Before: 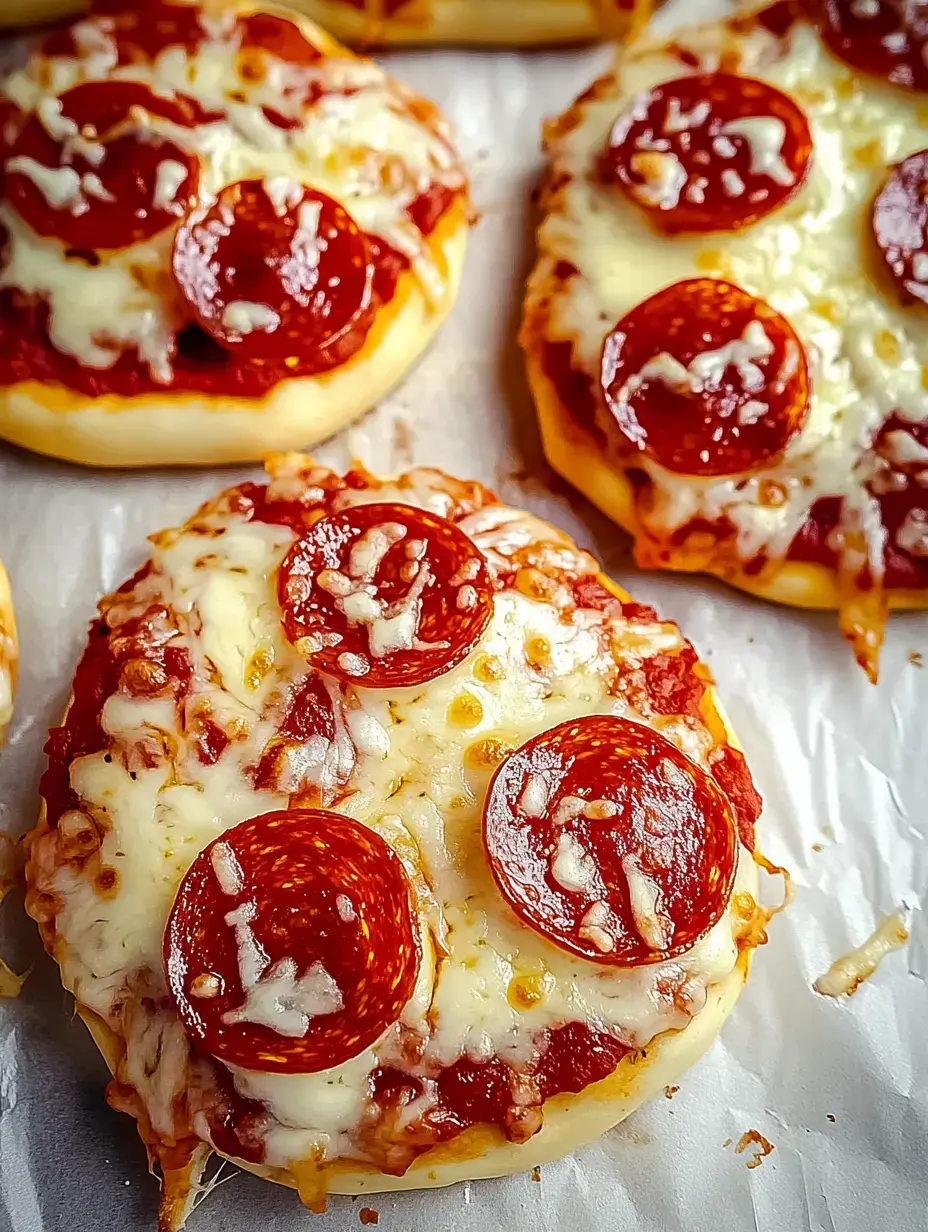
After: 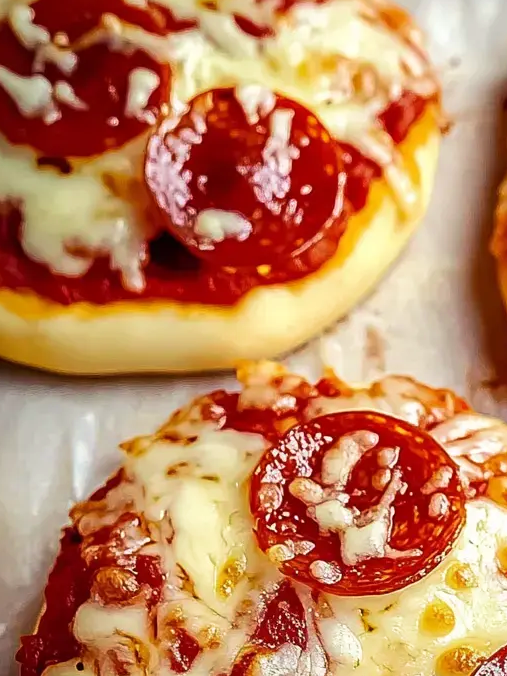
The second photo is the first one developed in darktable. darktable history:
crop and rotate: left 3.047%, top 7.509%, right 42.236%, bottom 37.598%
velvia: on, module defaults
